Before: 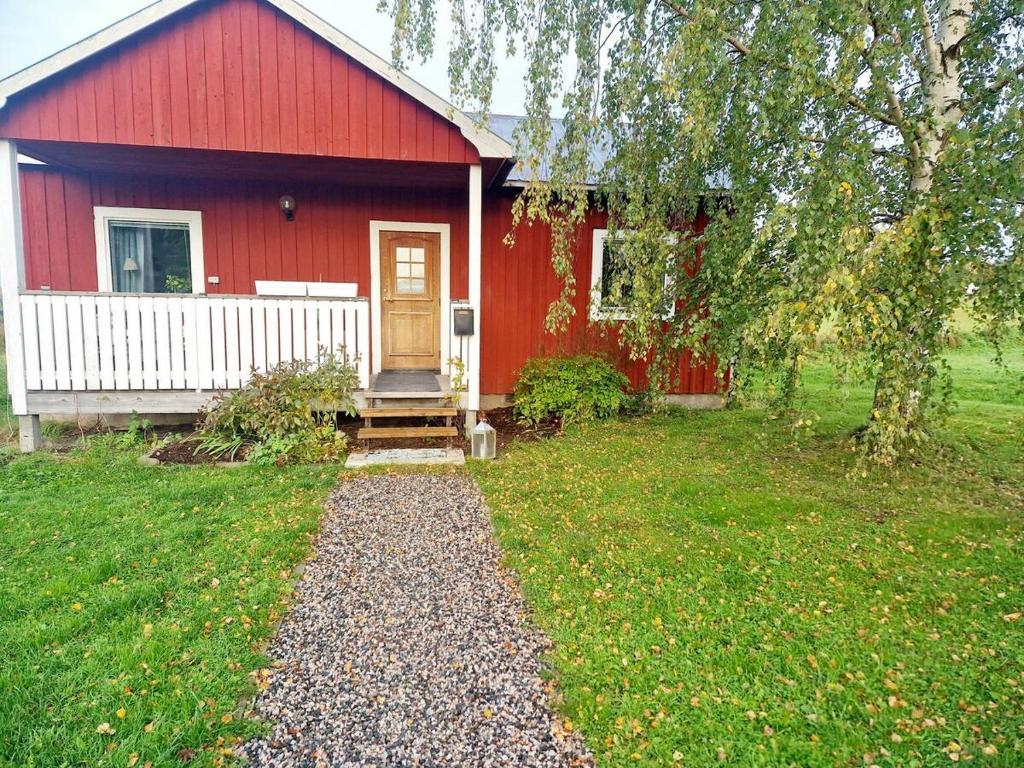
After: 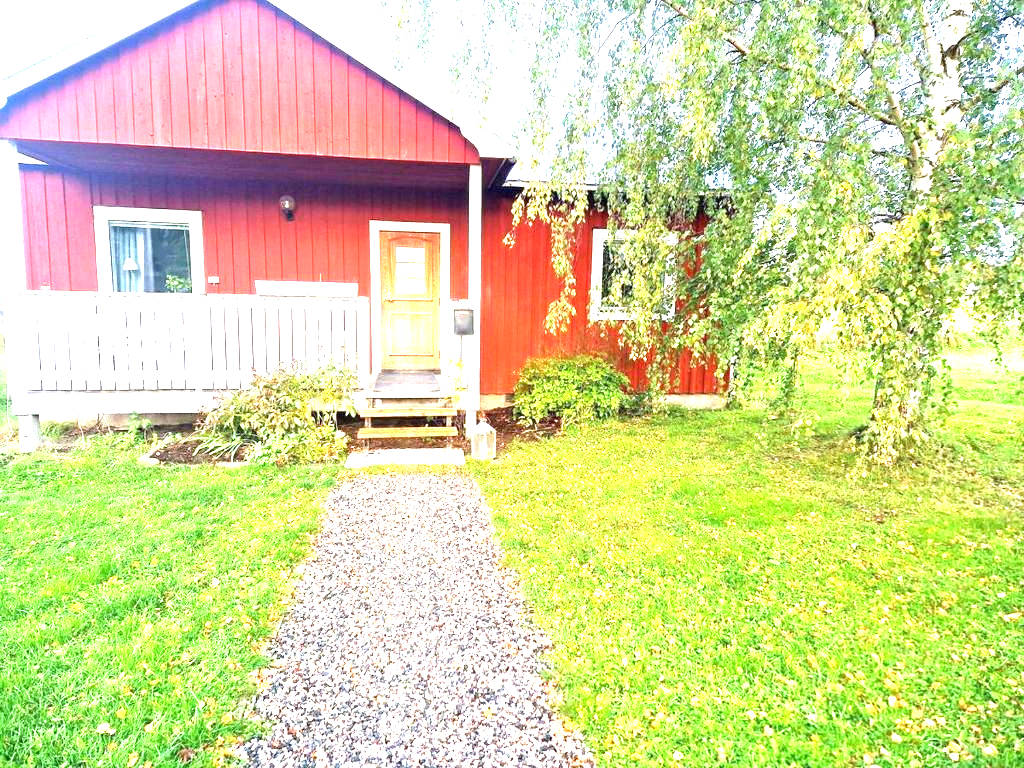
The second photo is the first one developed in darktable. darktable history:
white balance: red 0.984, blue 1.059
exposure: black level correction 0, exposure 1.9 EV, compensate highlight preservation false
